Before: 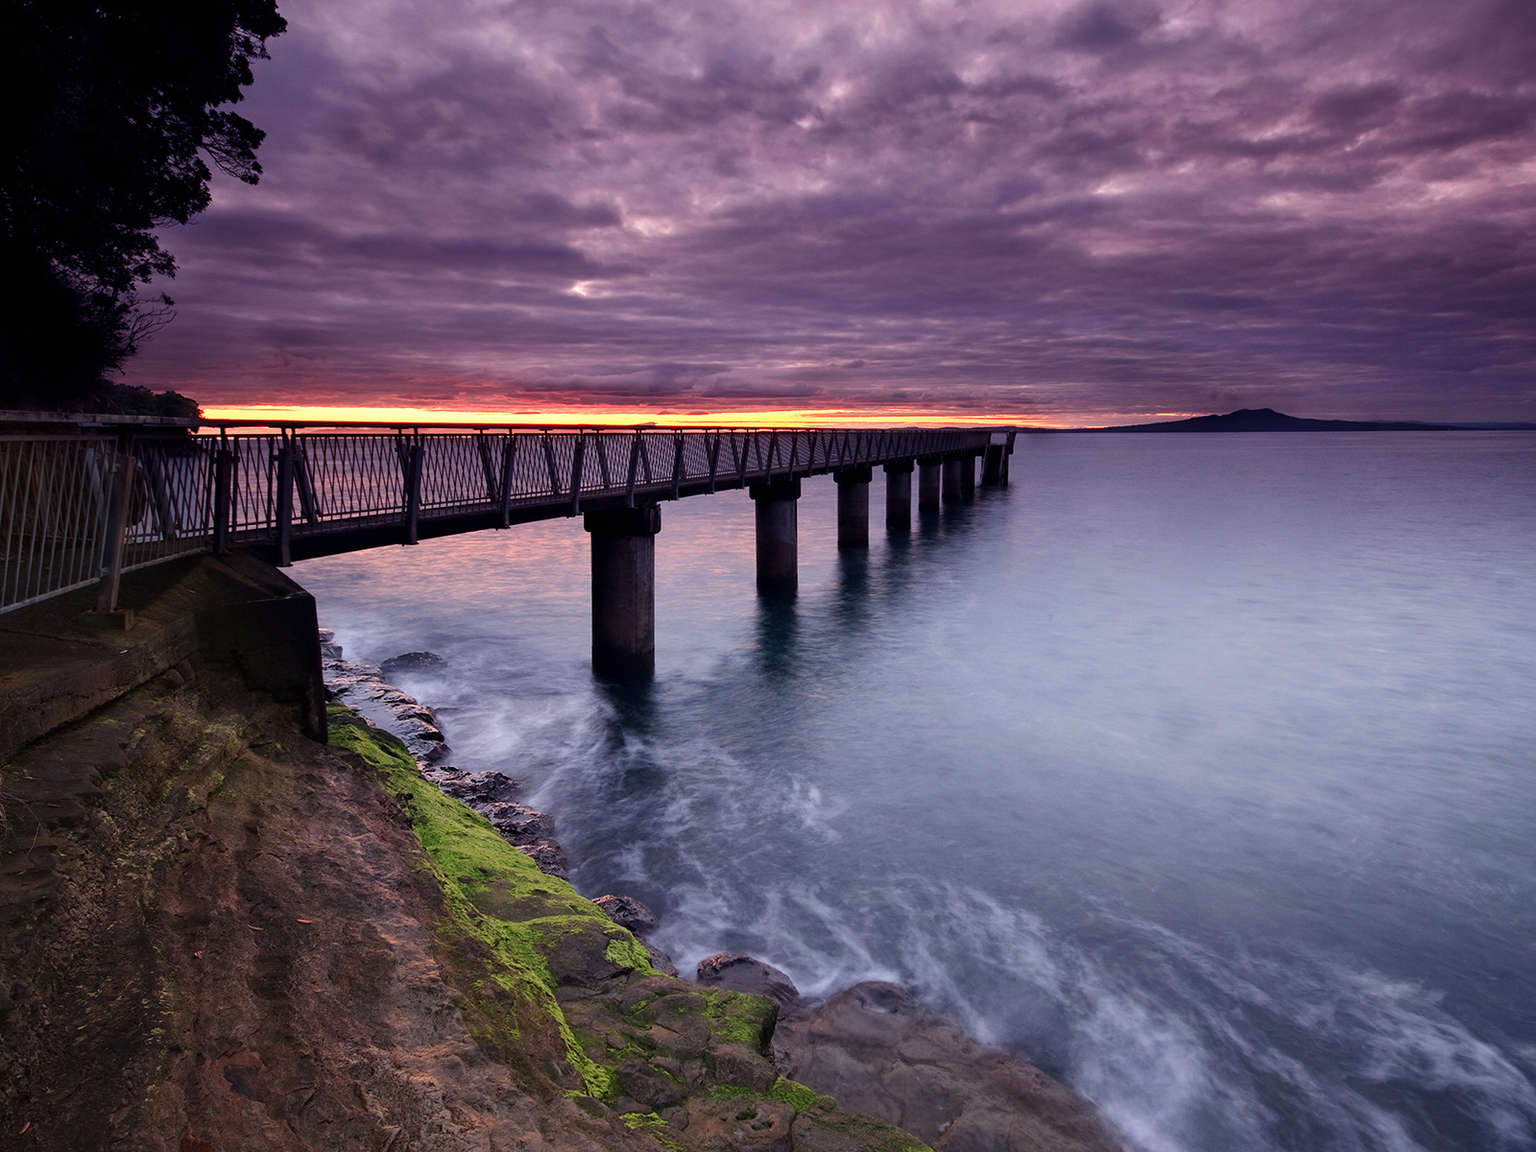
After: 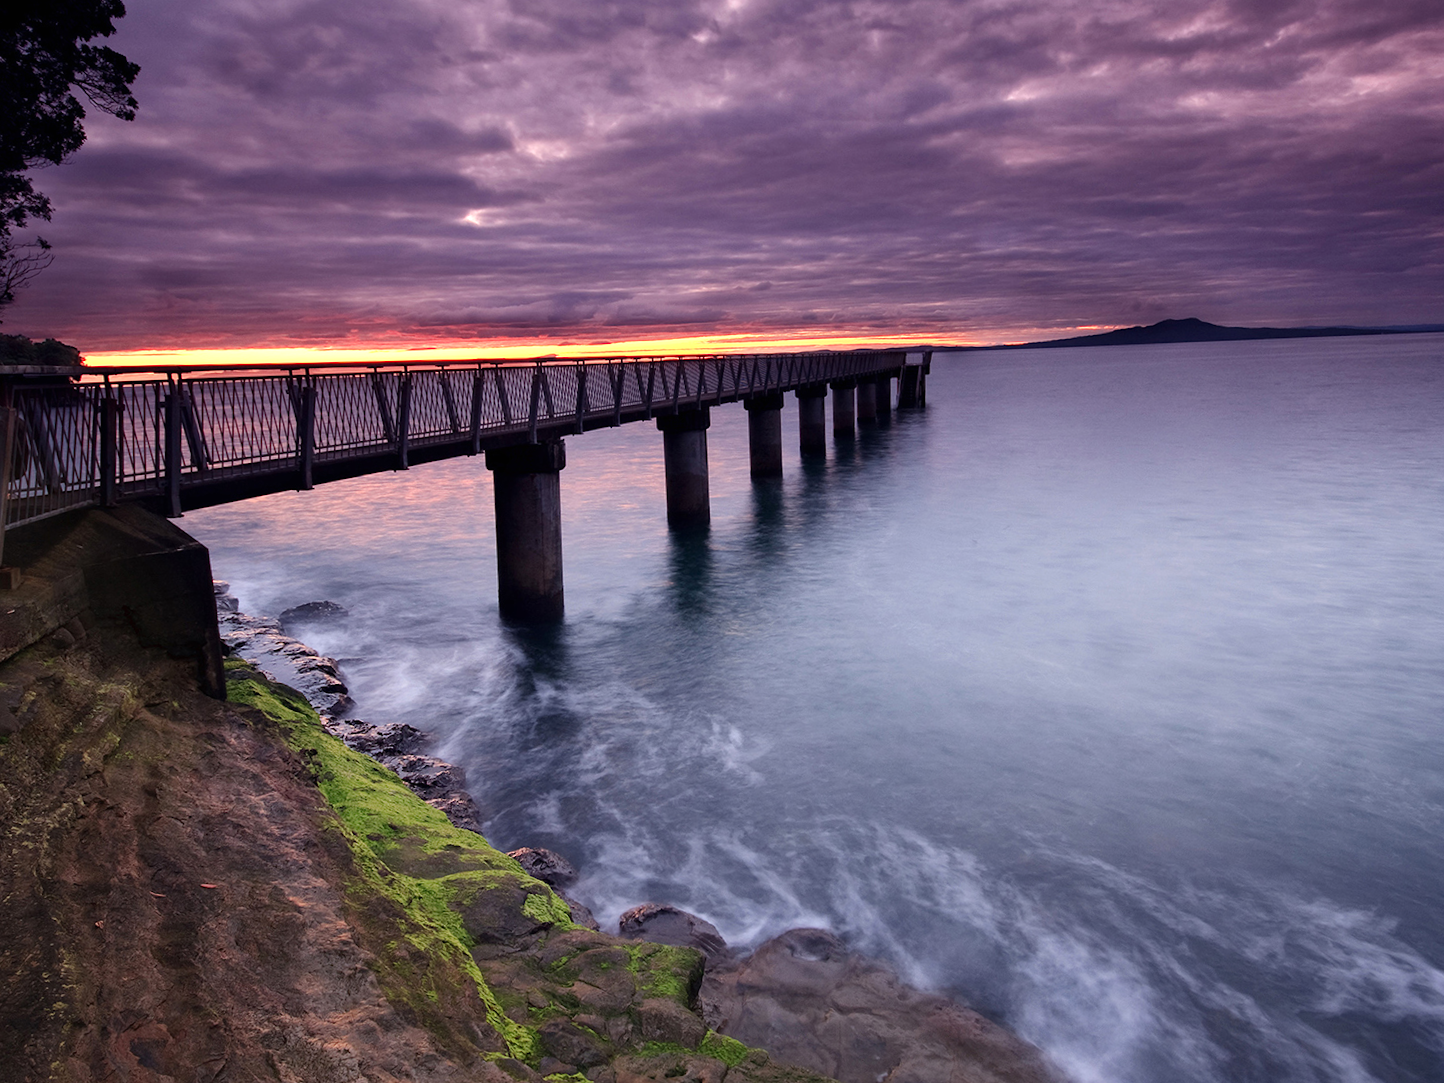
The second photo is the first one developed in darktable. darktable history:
exposure: black level correction 0, exposure 0.2 EV, compensate exposure bias true, compensate highlight preservation false
crop and rotate: angle 1.96°, left 5.673%, top 5.673%
